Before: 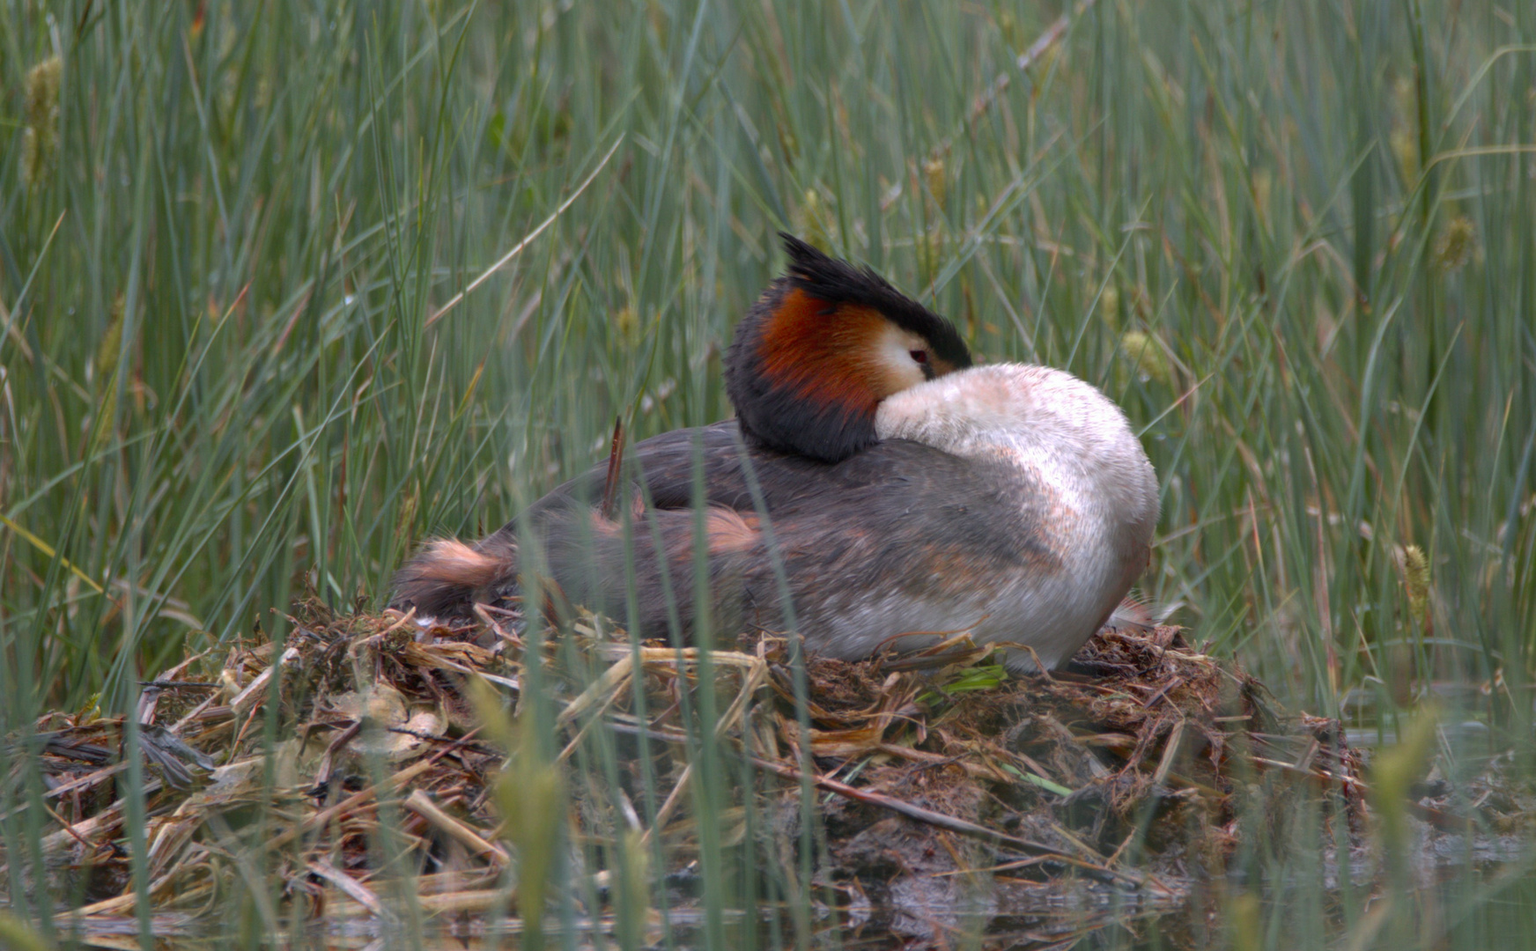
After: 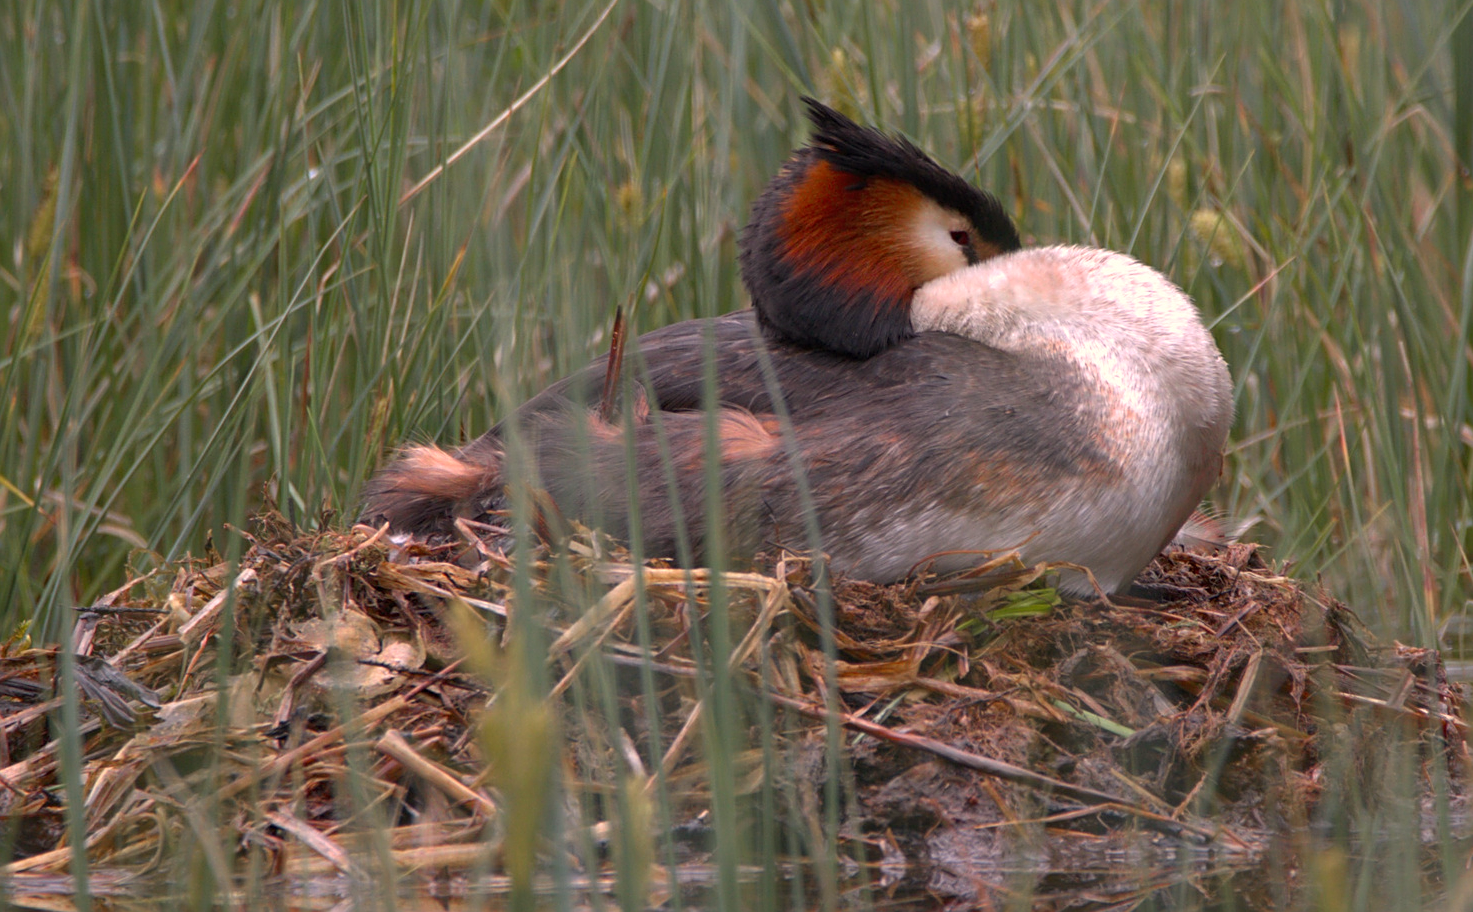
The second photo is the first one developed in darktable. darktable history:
crop and rotate: left 4.842%, top 15.51%, right 10.668%
sharpen: on, module defaults
white balance: red 1.127, blue 0.943
